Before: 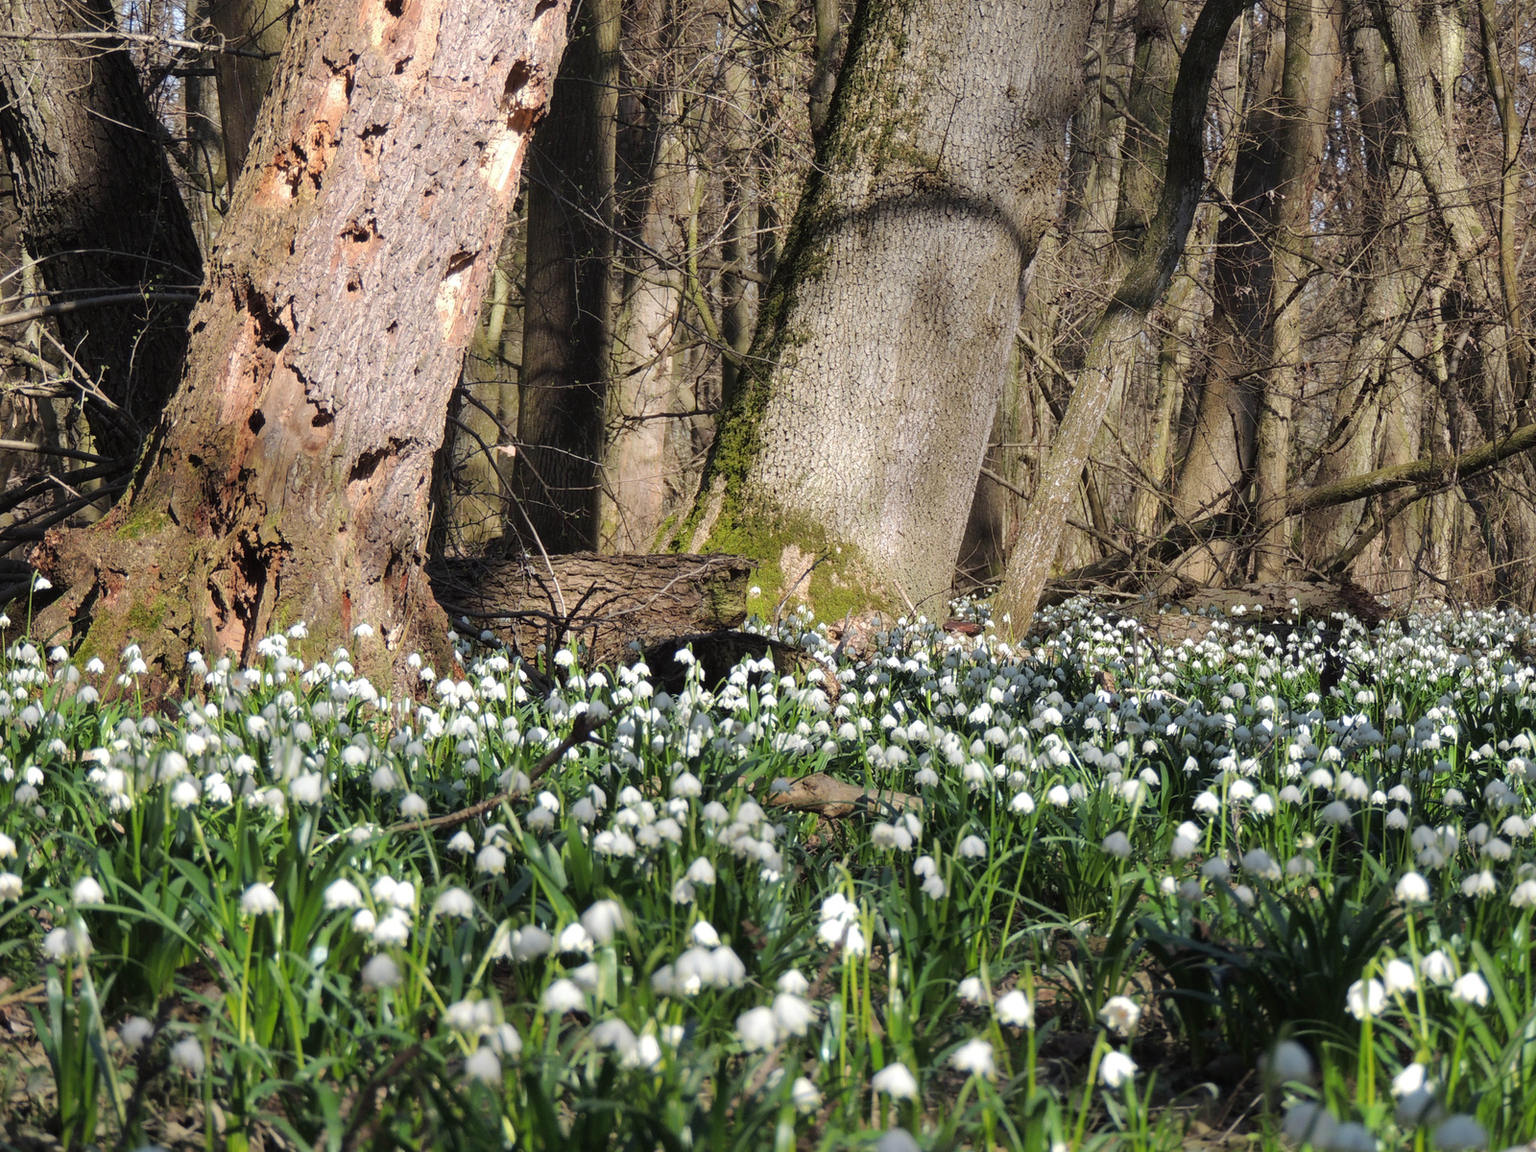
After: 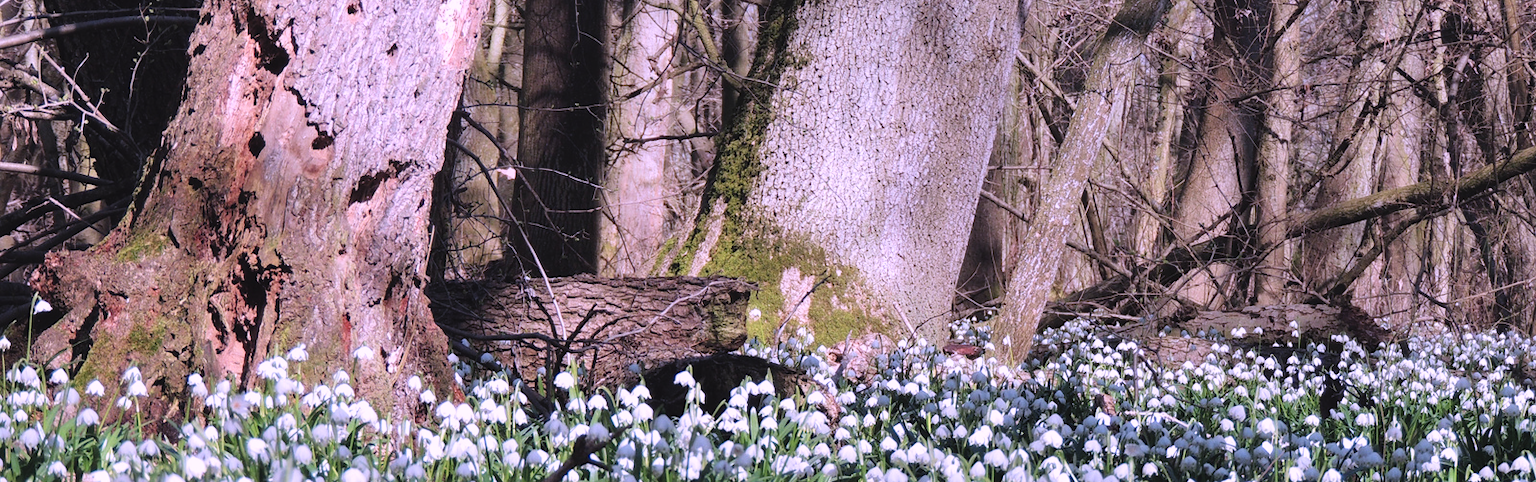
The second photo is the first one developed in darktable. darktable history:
crop and rotate: top 24.117%, bottom 33.895%
color correction: highlights a* 15.17, highlights b* -25.61
tone curve: curves: ch0 [(0, 0.036) (0.119, 0.115) (0.461, 0.479) (0.715, 0.767) (0.817, 0.865) (1, 0.998)]; ch1 [(0, 0) (0.377, 0.416) (0.44, 0.478) (0.487, 0.498) (0.514, 0.525) (0.538, 0.552) (0.67, 0.688) (1, 1)]; ch2 [(0, 0) (0.38, 0.405) (0.463, 0.445) (0.492, 0.486) (0.524, 0.541) (0.578, 0.59) (0.653, 0.658) (1, 1)], preserve colors none
color calibration: illuminant as shot in camera, x 0.358, y 0.373, temperature 4628.91 K
